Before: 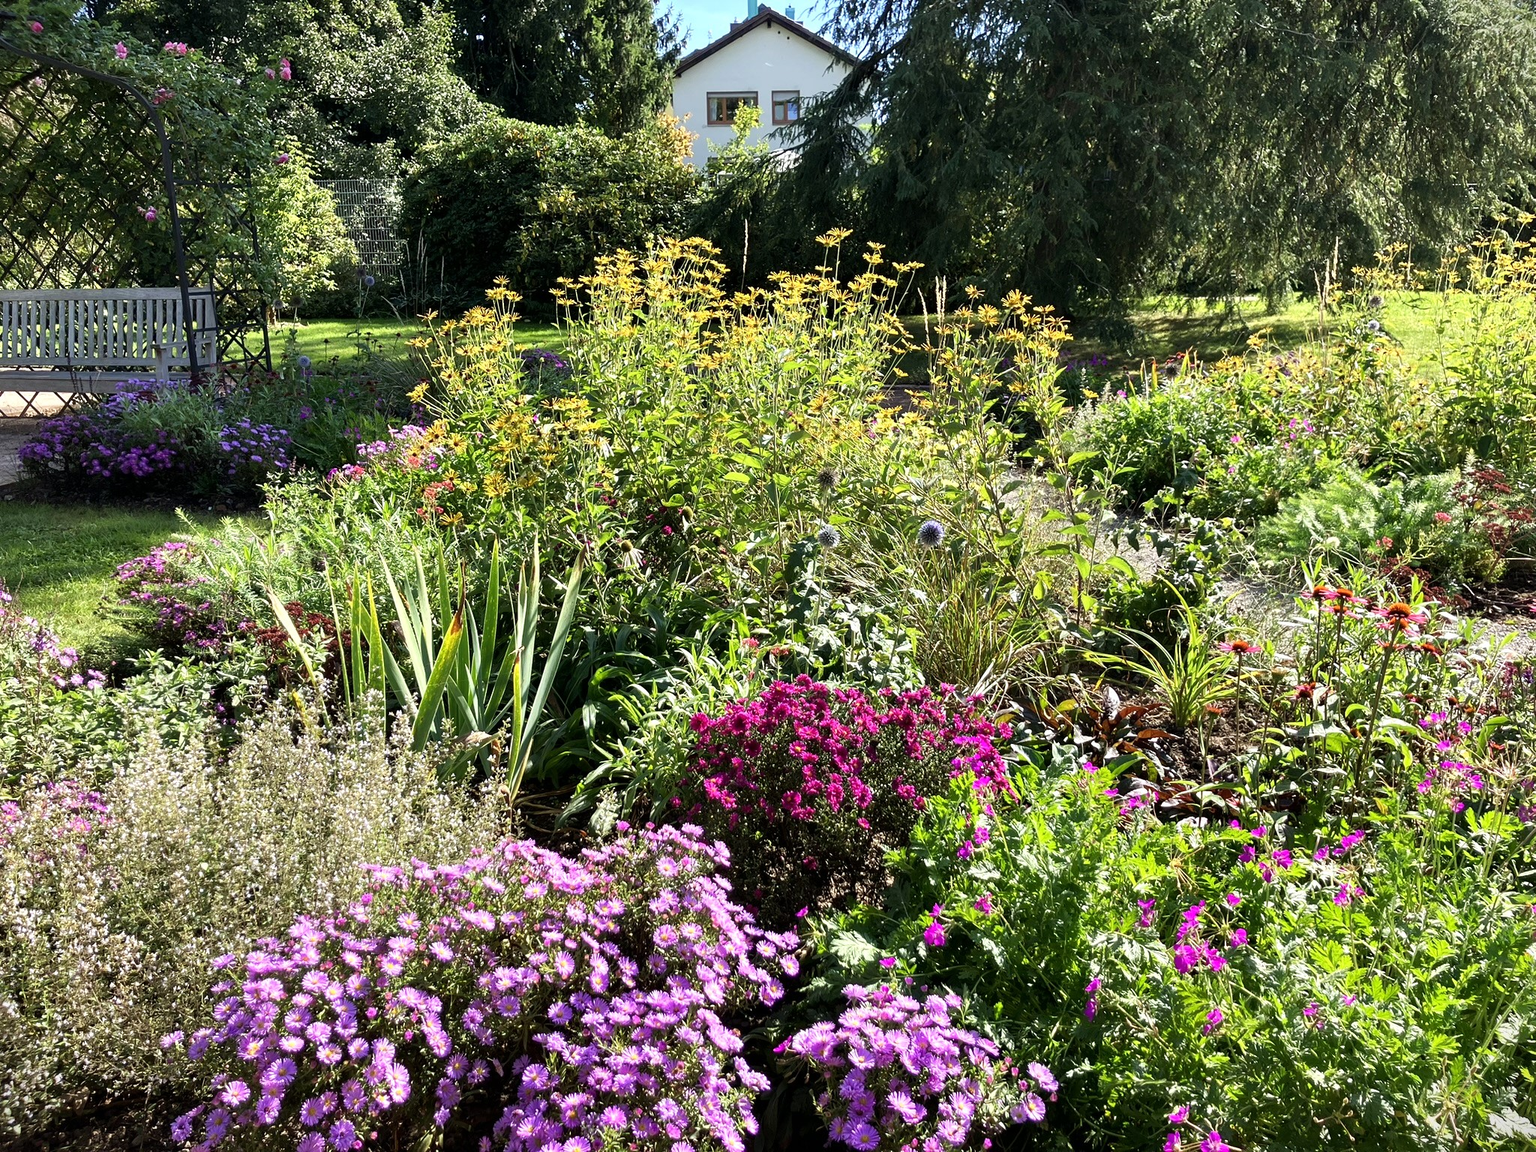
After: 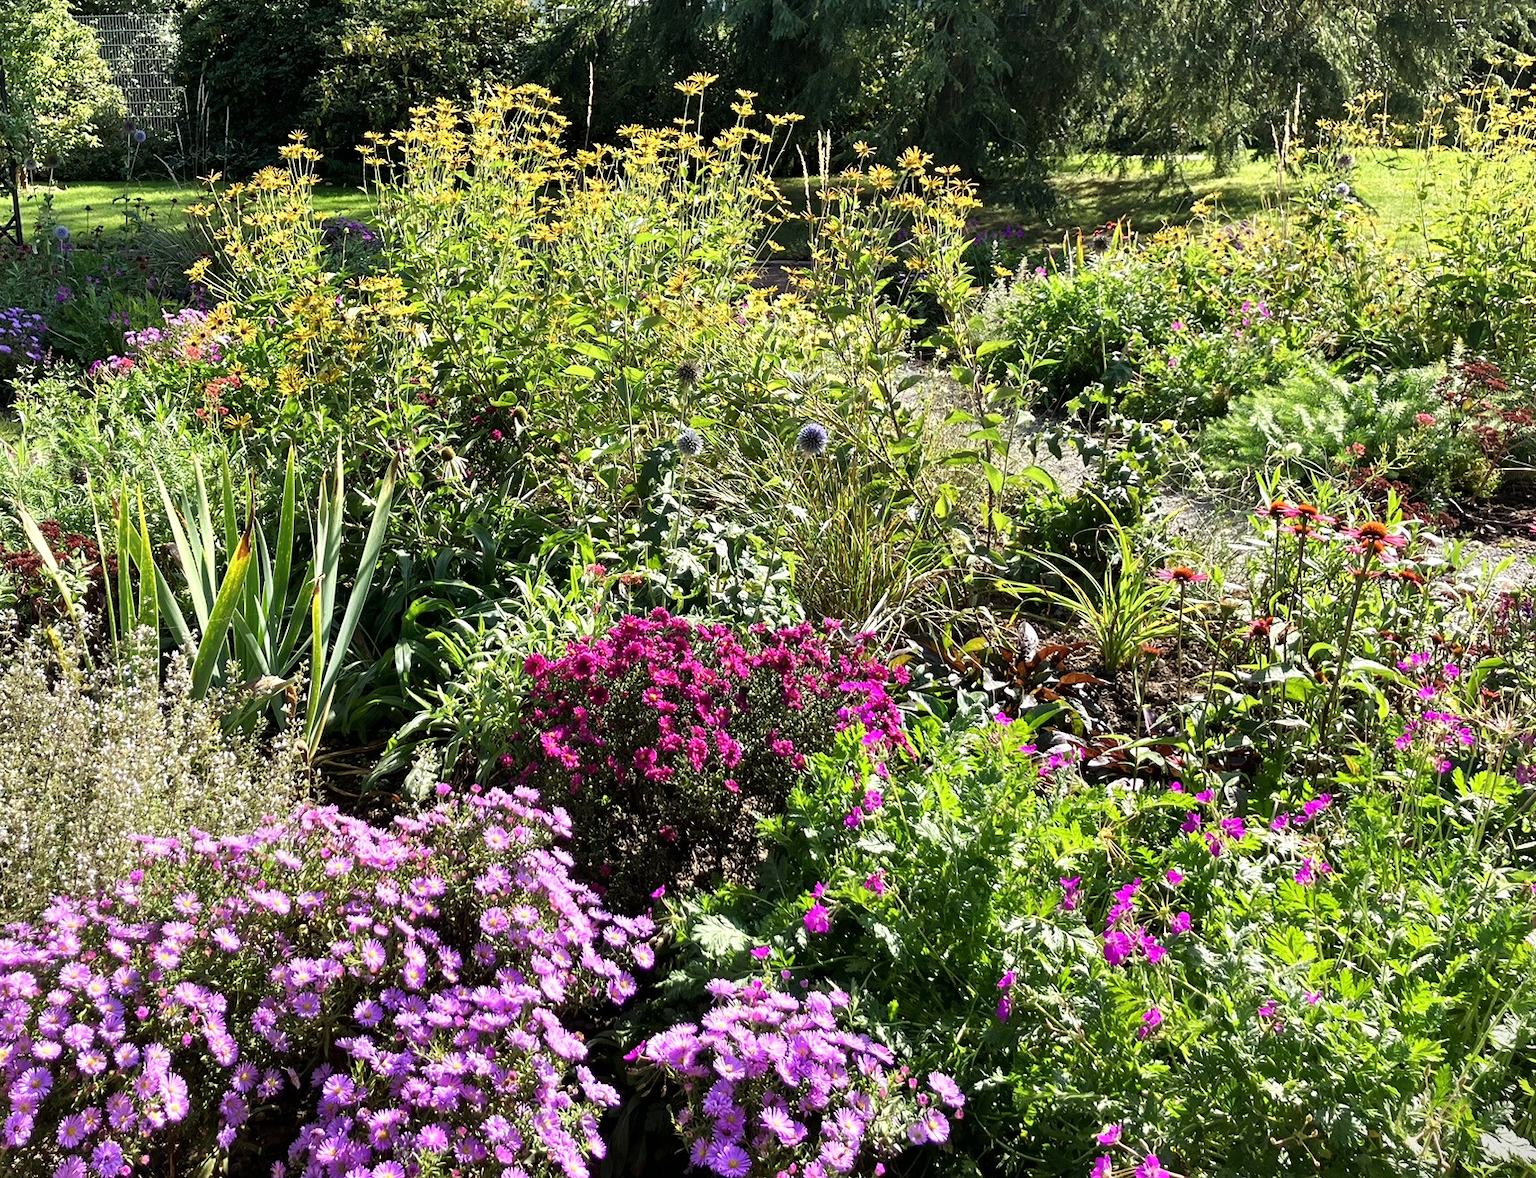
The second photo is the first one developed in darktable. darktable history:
crop: left 16.458%, top 14.564%
shadows and highlights: low approximation 0.01, soften with gaussian
